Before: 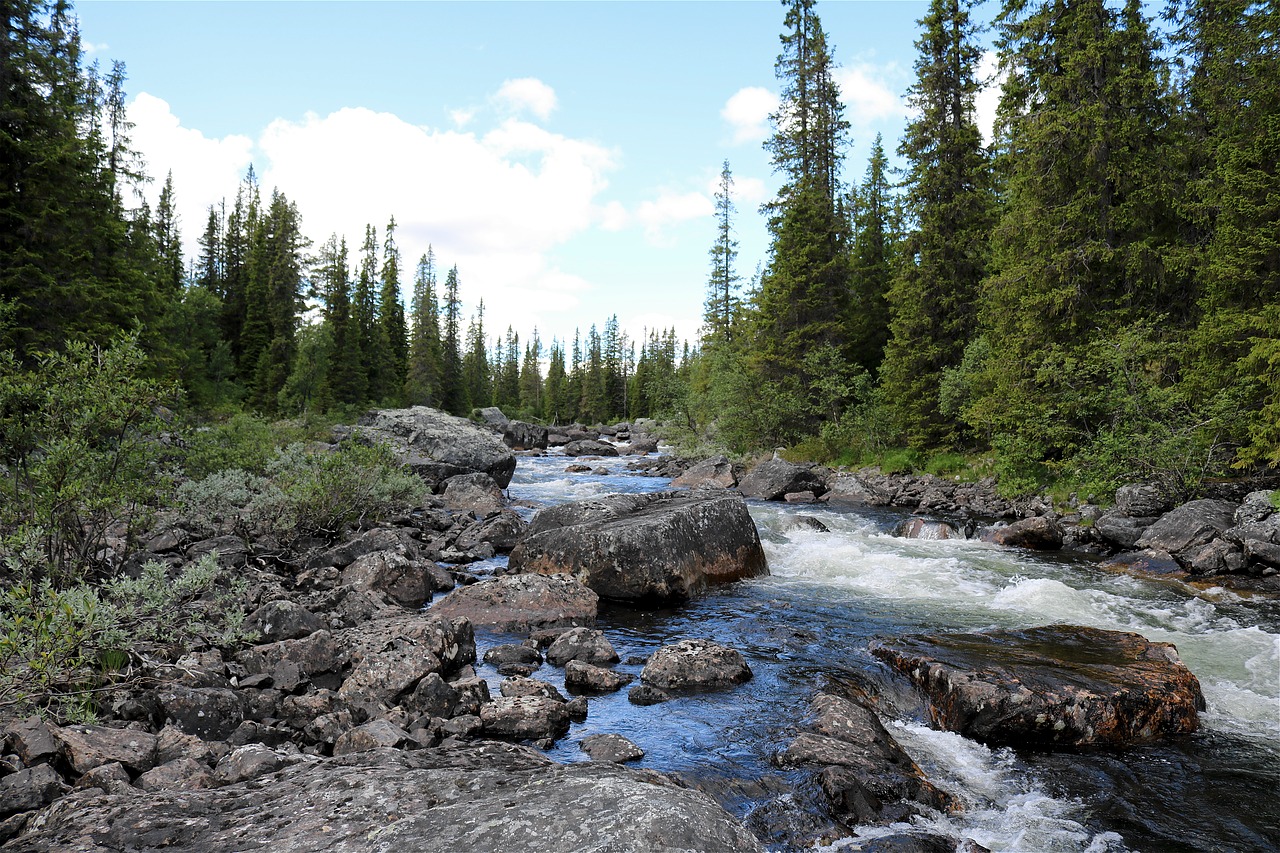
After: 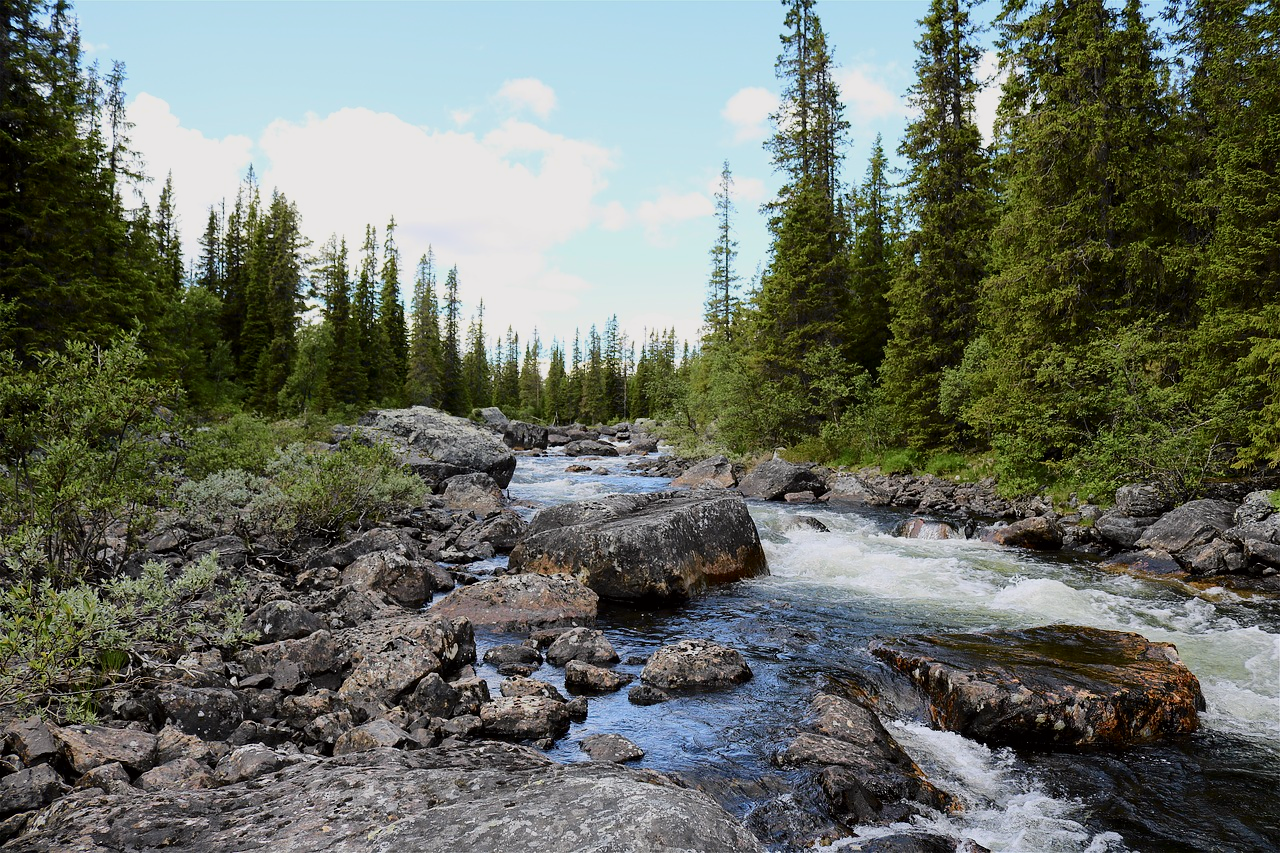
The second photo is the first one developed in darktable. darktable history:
tone curve: curves: ch0 [(0, 0) (0.091, 0.066) (0.184, 0.16) (0.491, 0.519) (0.748, 0.765) (1, 0.919)]; ch1 [(0, 0) (0.179, 0.173) (0.322, 0.32) (0.424, 0.424) (0.502, 0.504) (0.56, 0.575) (0.631, 0.675) (0.777, 0.806) (1, 1)]; ch2 [(0, 0) (0.434, 0.447) (0.497, 0.498) (0.539, 0.566) (0.676, 0.691) (1, 1)], color space Lab, independent channels, preserve colors none
